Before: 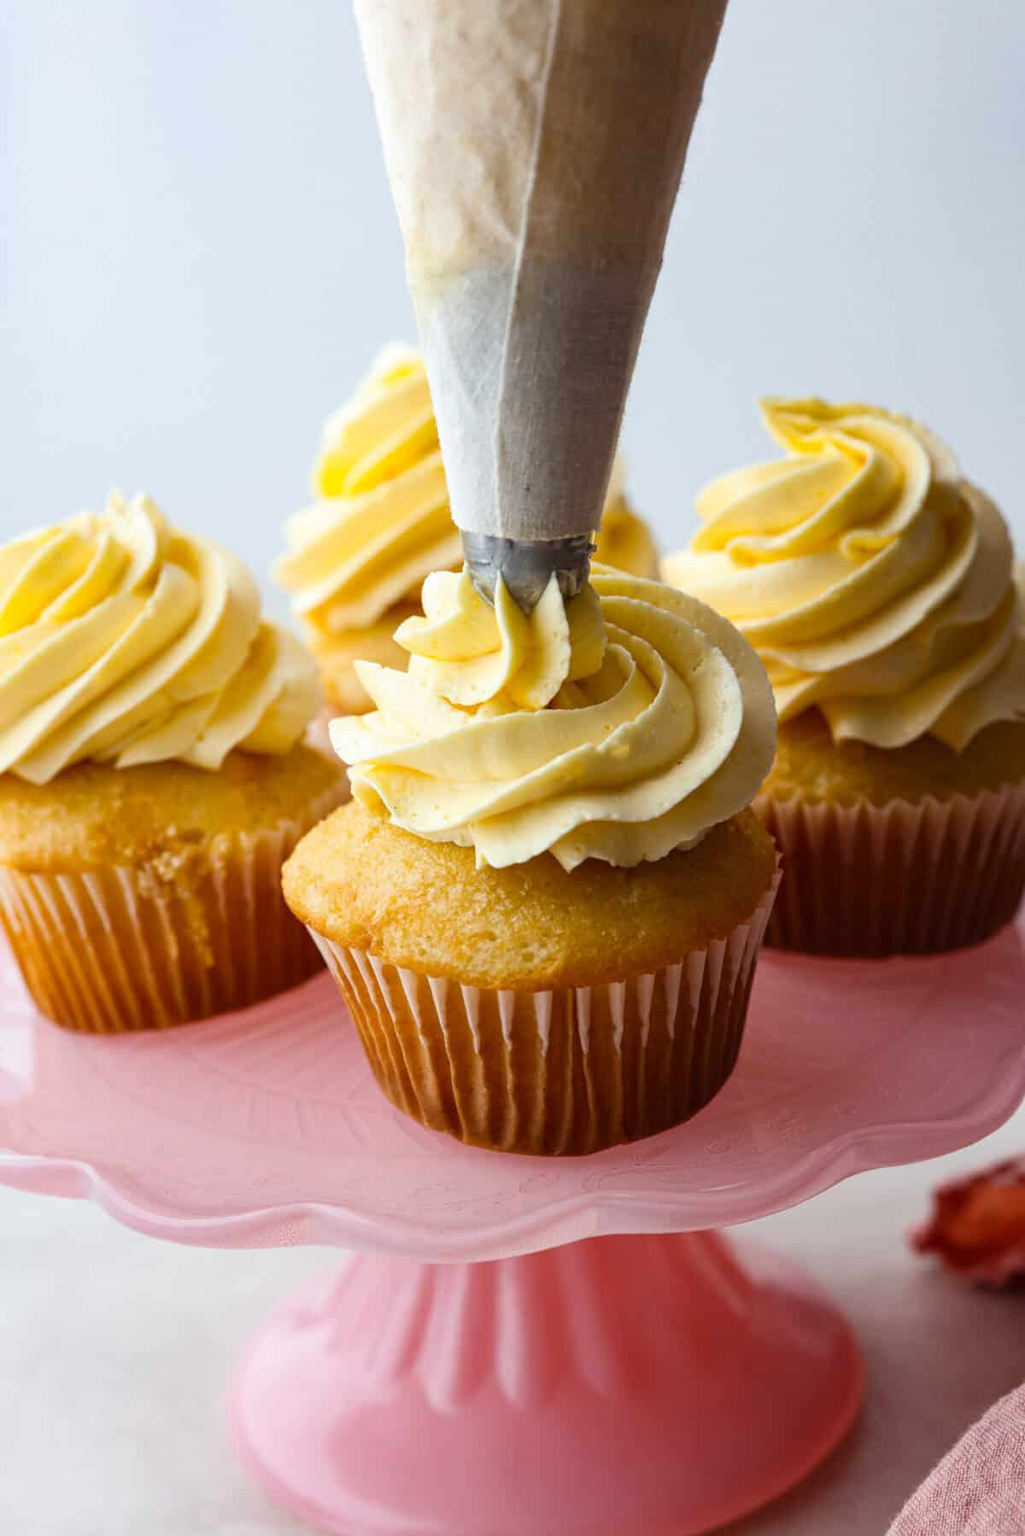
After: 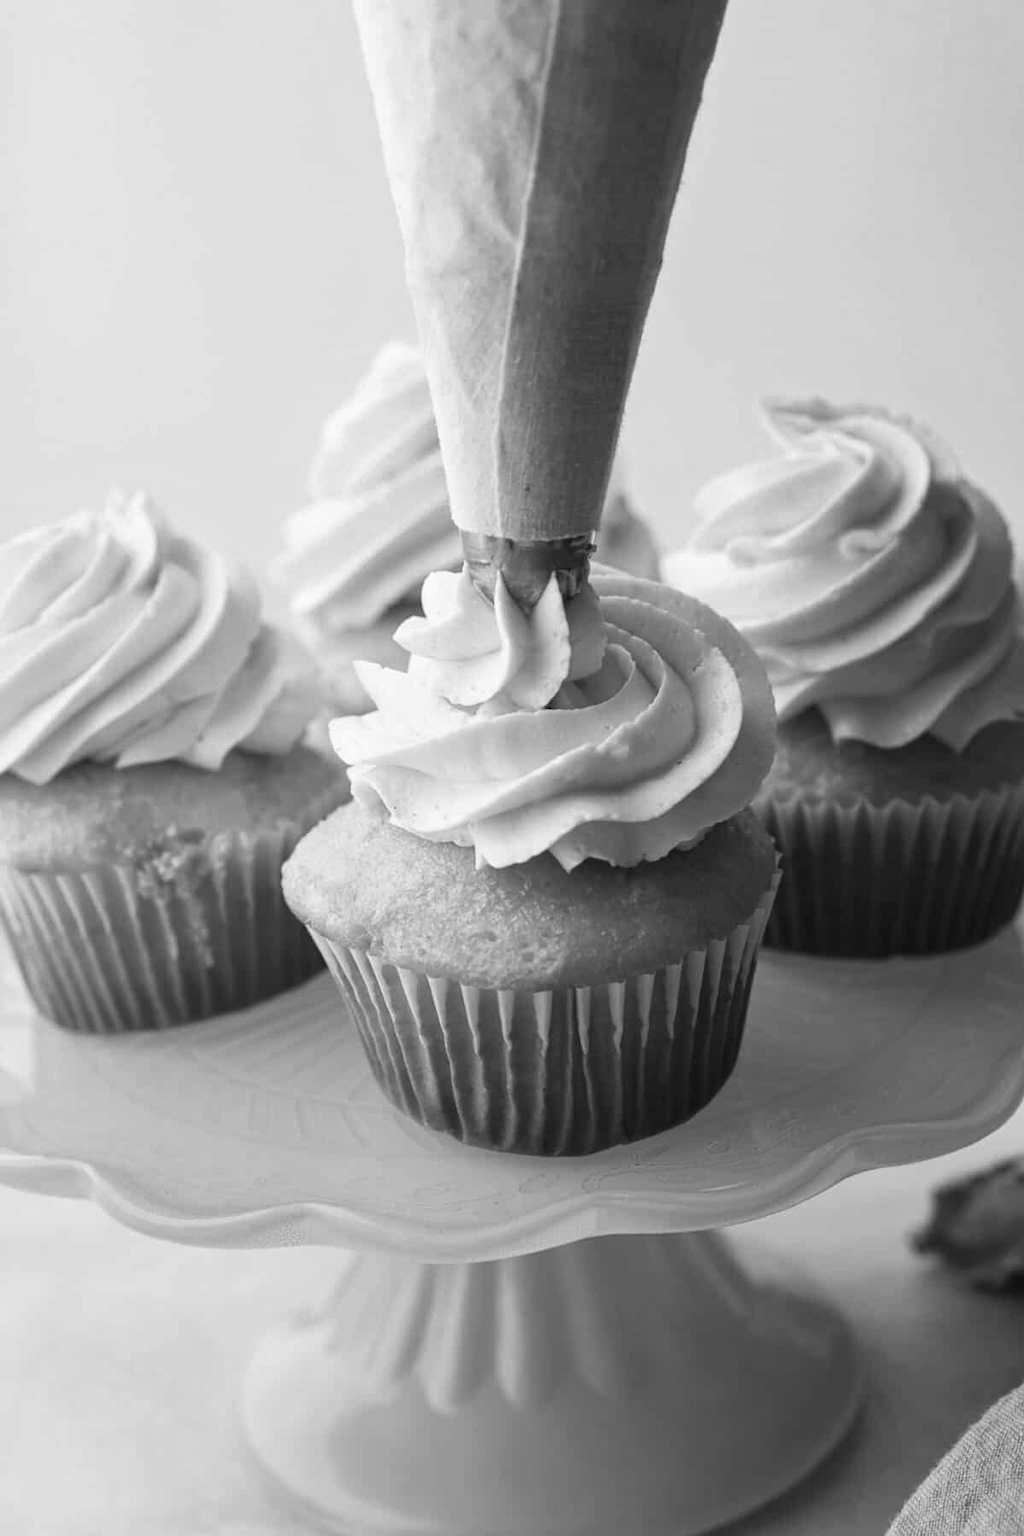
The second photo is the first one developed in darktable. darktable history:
tone equalizer: on, module defaults
monochrome: a 32, b 64, size 2.3
